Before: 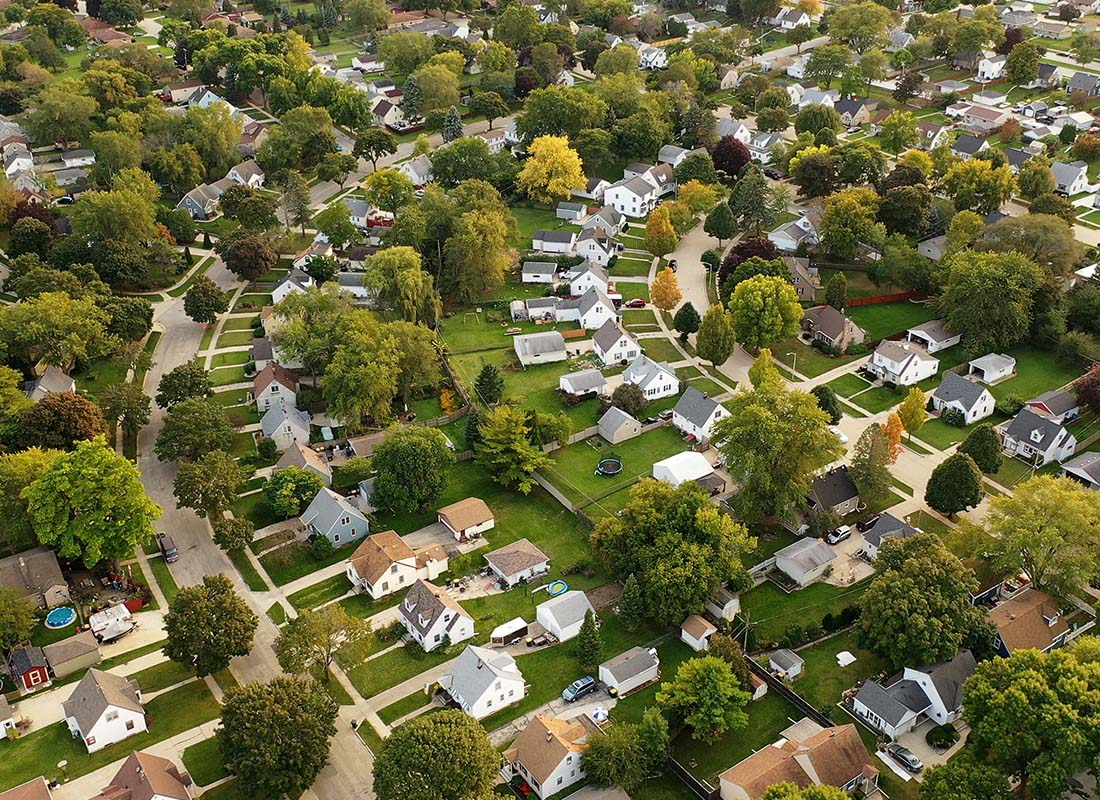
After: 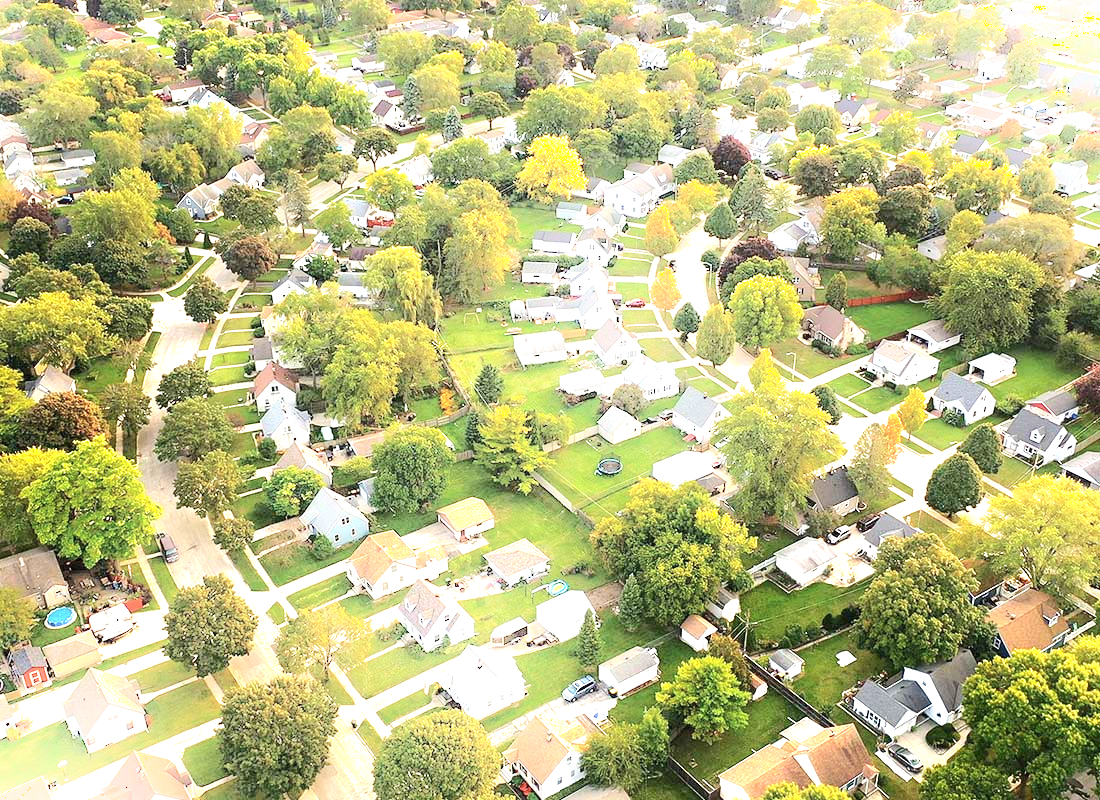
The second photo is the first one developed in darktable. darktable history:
shadows and highlights: shadows -21.3, highlights 100, soften with gaussian
tone equalizer: on, module defaults
exposure: black level correction 0, exposure 1.55 EV, compensate exposure bias true, compensate highlight preservation false
